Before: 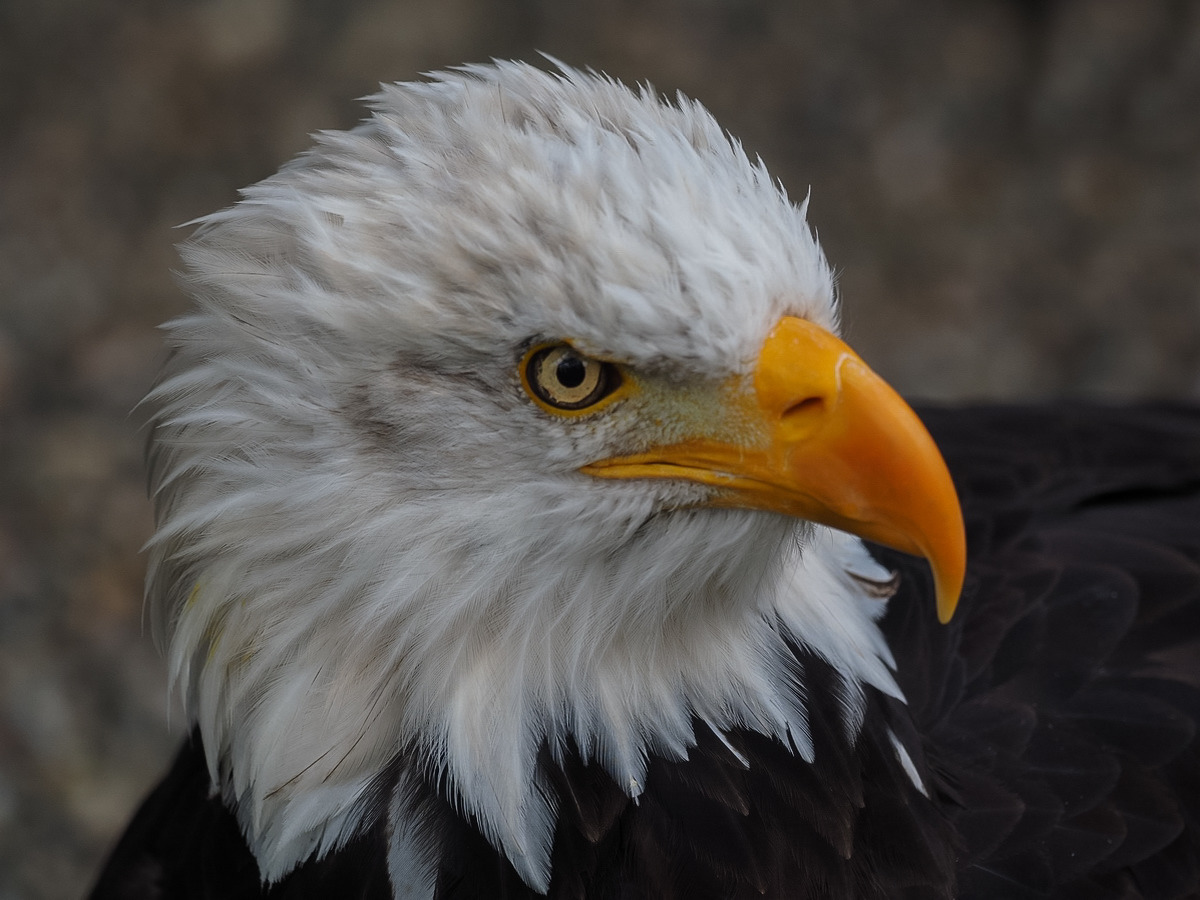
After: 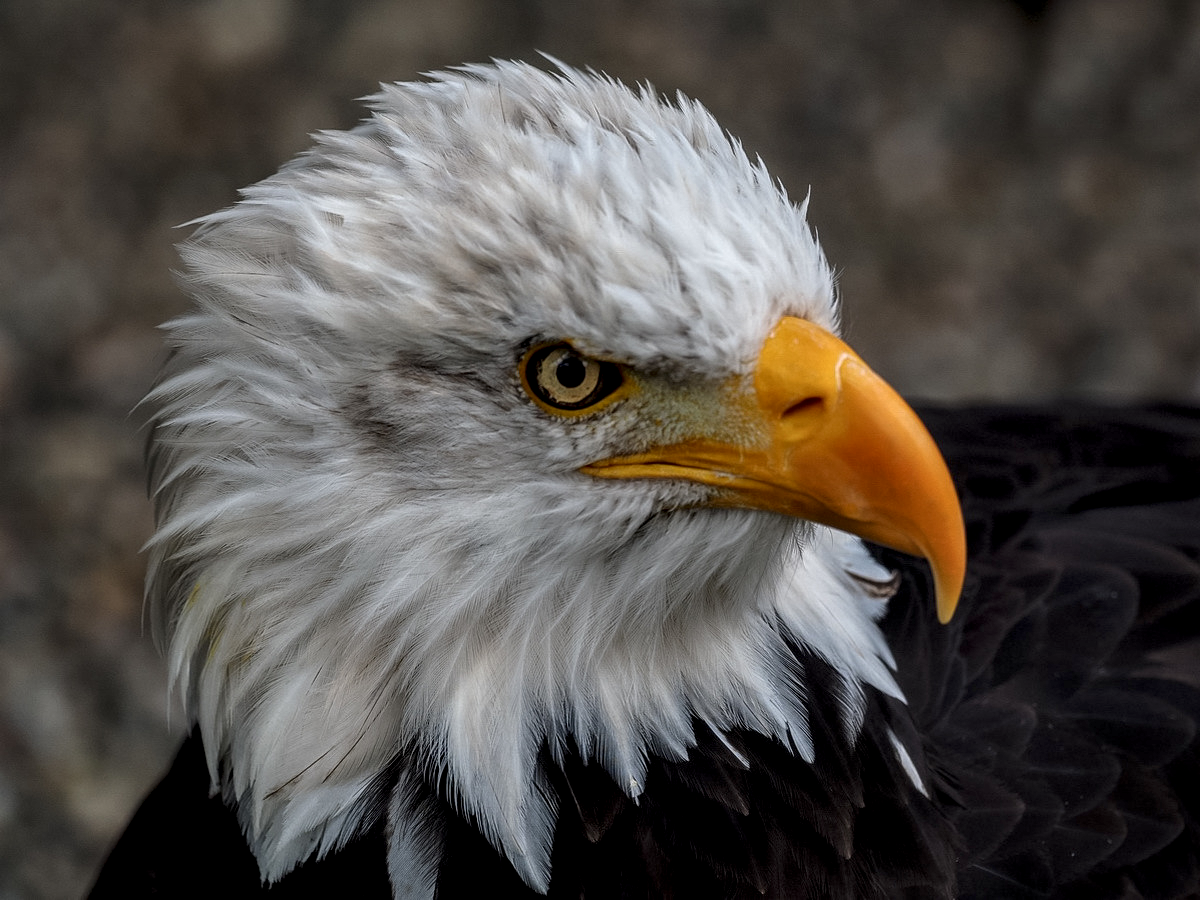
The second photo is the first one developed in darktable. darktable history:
local contrast: detail 160%
exposure: black level correction 0.002, compensate highlight preservation false
